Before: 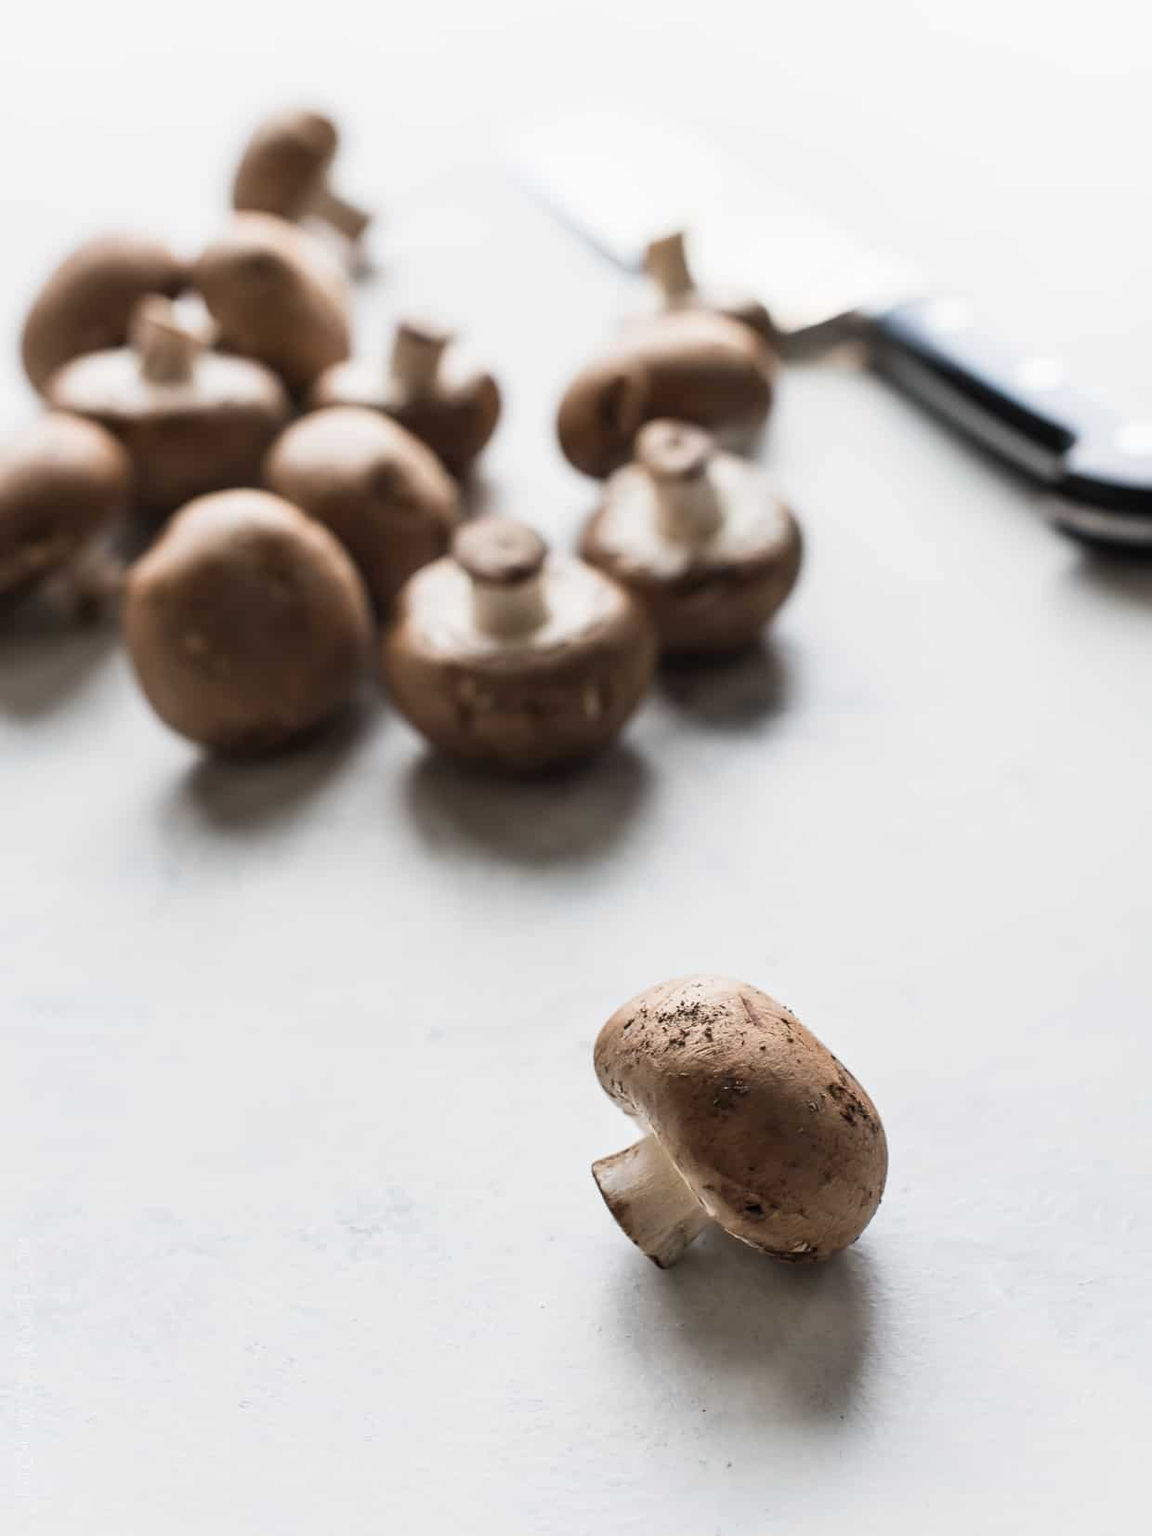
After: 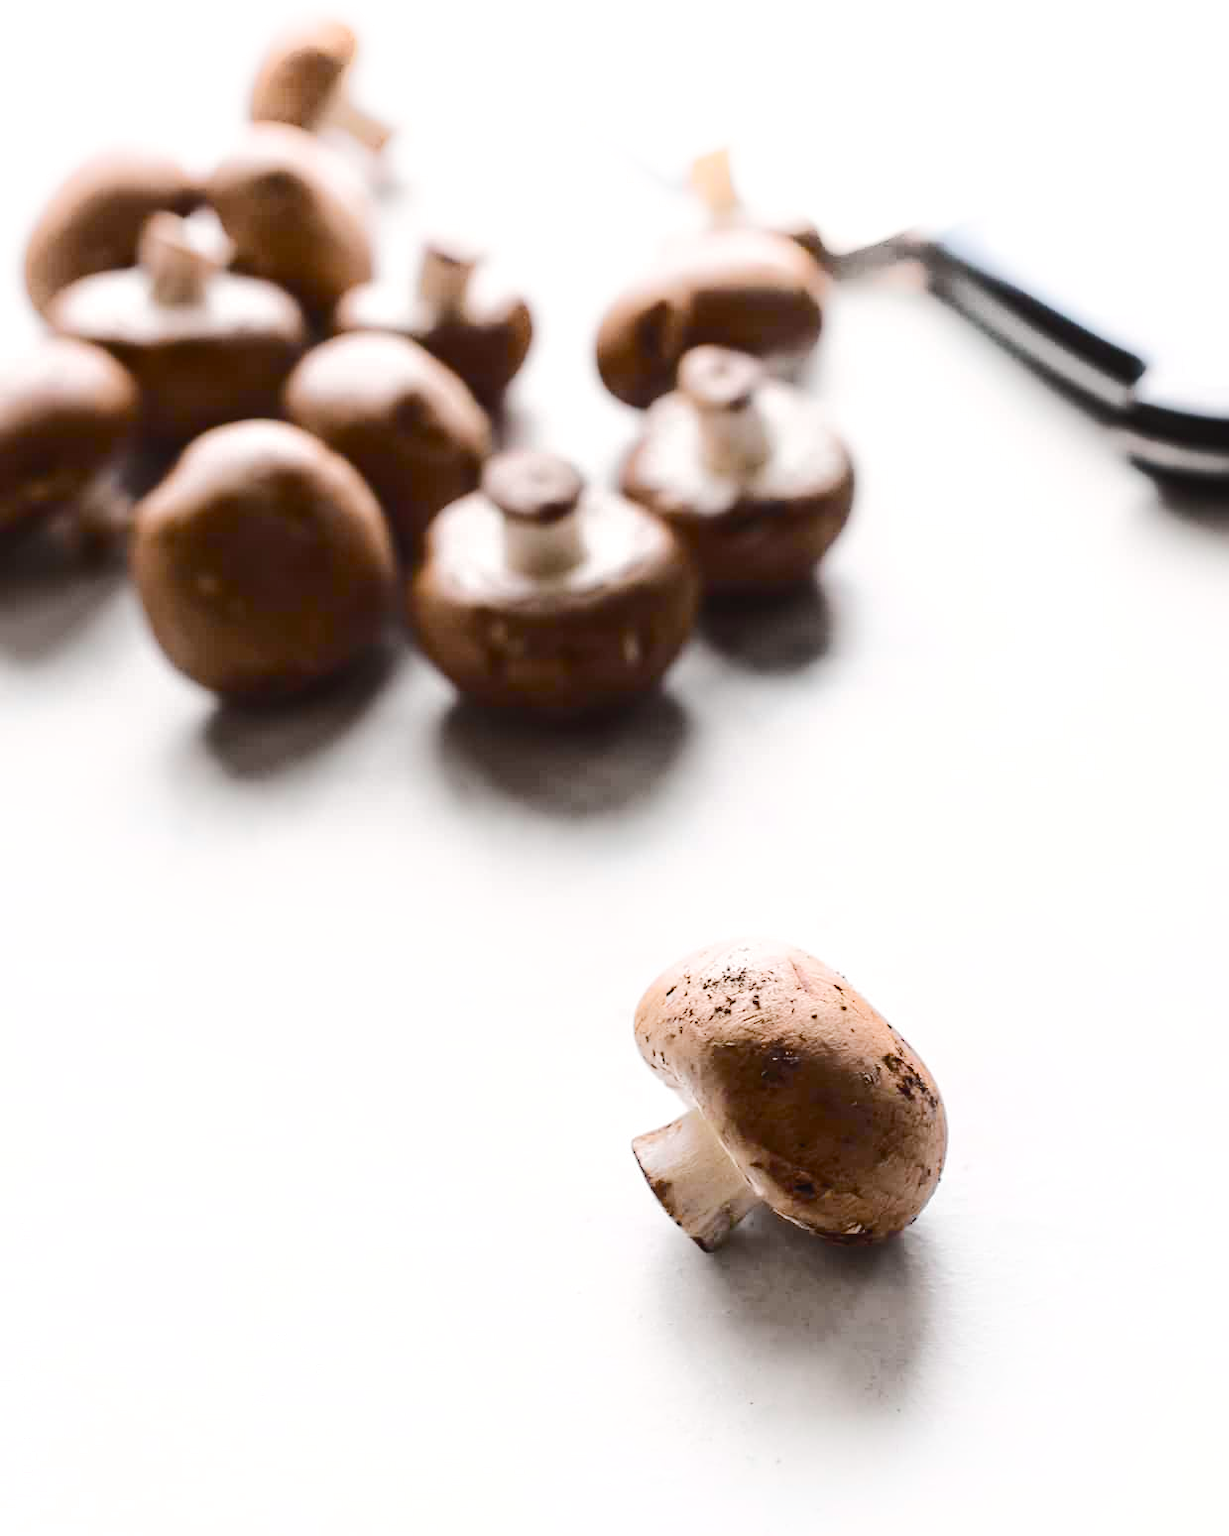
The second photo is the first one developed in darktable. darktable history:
crop and rotate: top 6.25%
exposure: exposure -0.064 EV, compensate highlight preservation false
color balance rgb: perceptual saturation grading › global saturation 25%, perceptual saturation grading › highlights -50%, perceptual saturation grading › shadows 30%, perceptual brilliance grading › global brilliance 12%, global vibrance 20%
tone curve: curves: ch0 [(0, 0.032) (0.094, 0.08) (0.265, 0.208) (0.41, 0.417) (0.485, 0.524) (0.638, 0.673) (0.845, 0.828) (0.994, 0.964)]; ch1 [(0, 0) (0.161, 0.092) (0.37, 0.302) (0.437, 0.456) (0.469, 0.482) (0.498, 0.504) (0.576, 0.583) (0.644, 0.638) (0.725, 0.765) (1, 1)]; ch2 [(0, 0) (0.352, 0.403) (0.45, 0.469) (0.502, 0.504) (0.54, 0.521) (0.589, 0.576) (1, 1)], color space Lab, independent channels, preserve colors none
shadows and highlights: shadows -40.15, highlights 62.88, soften with gaussian
